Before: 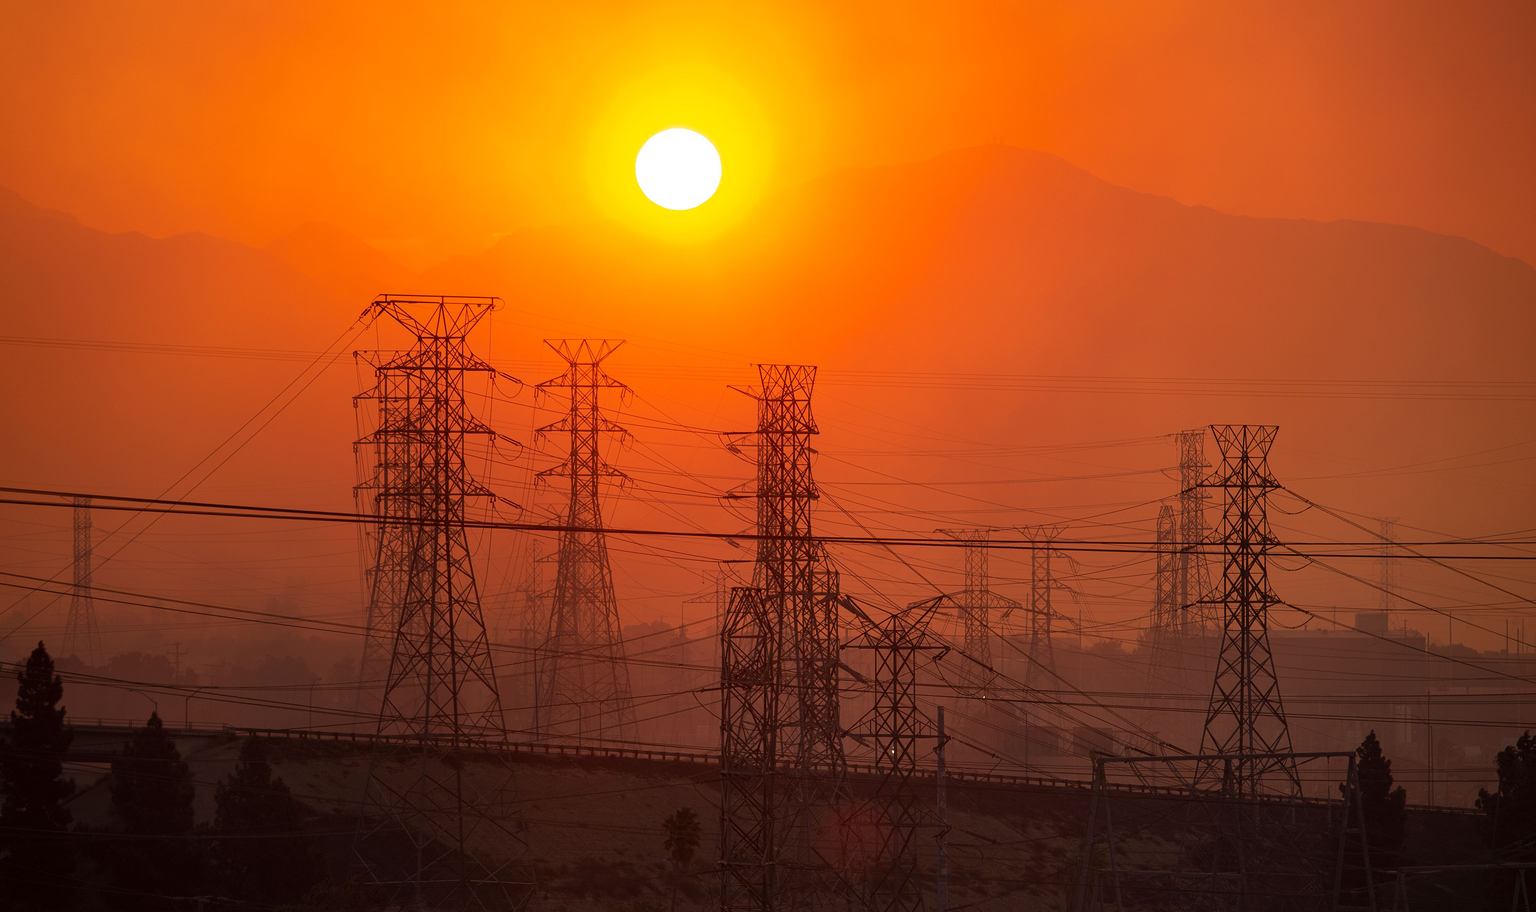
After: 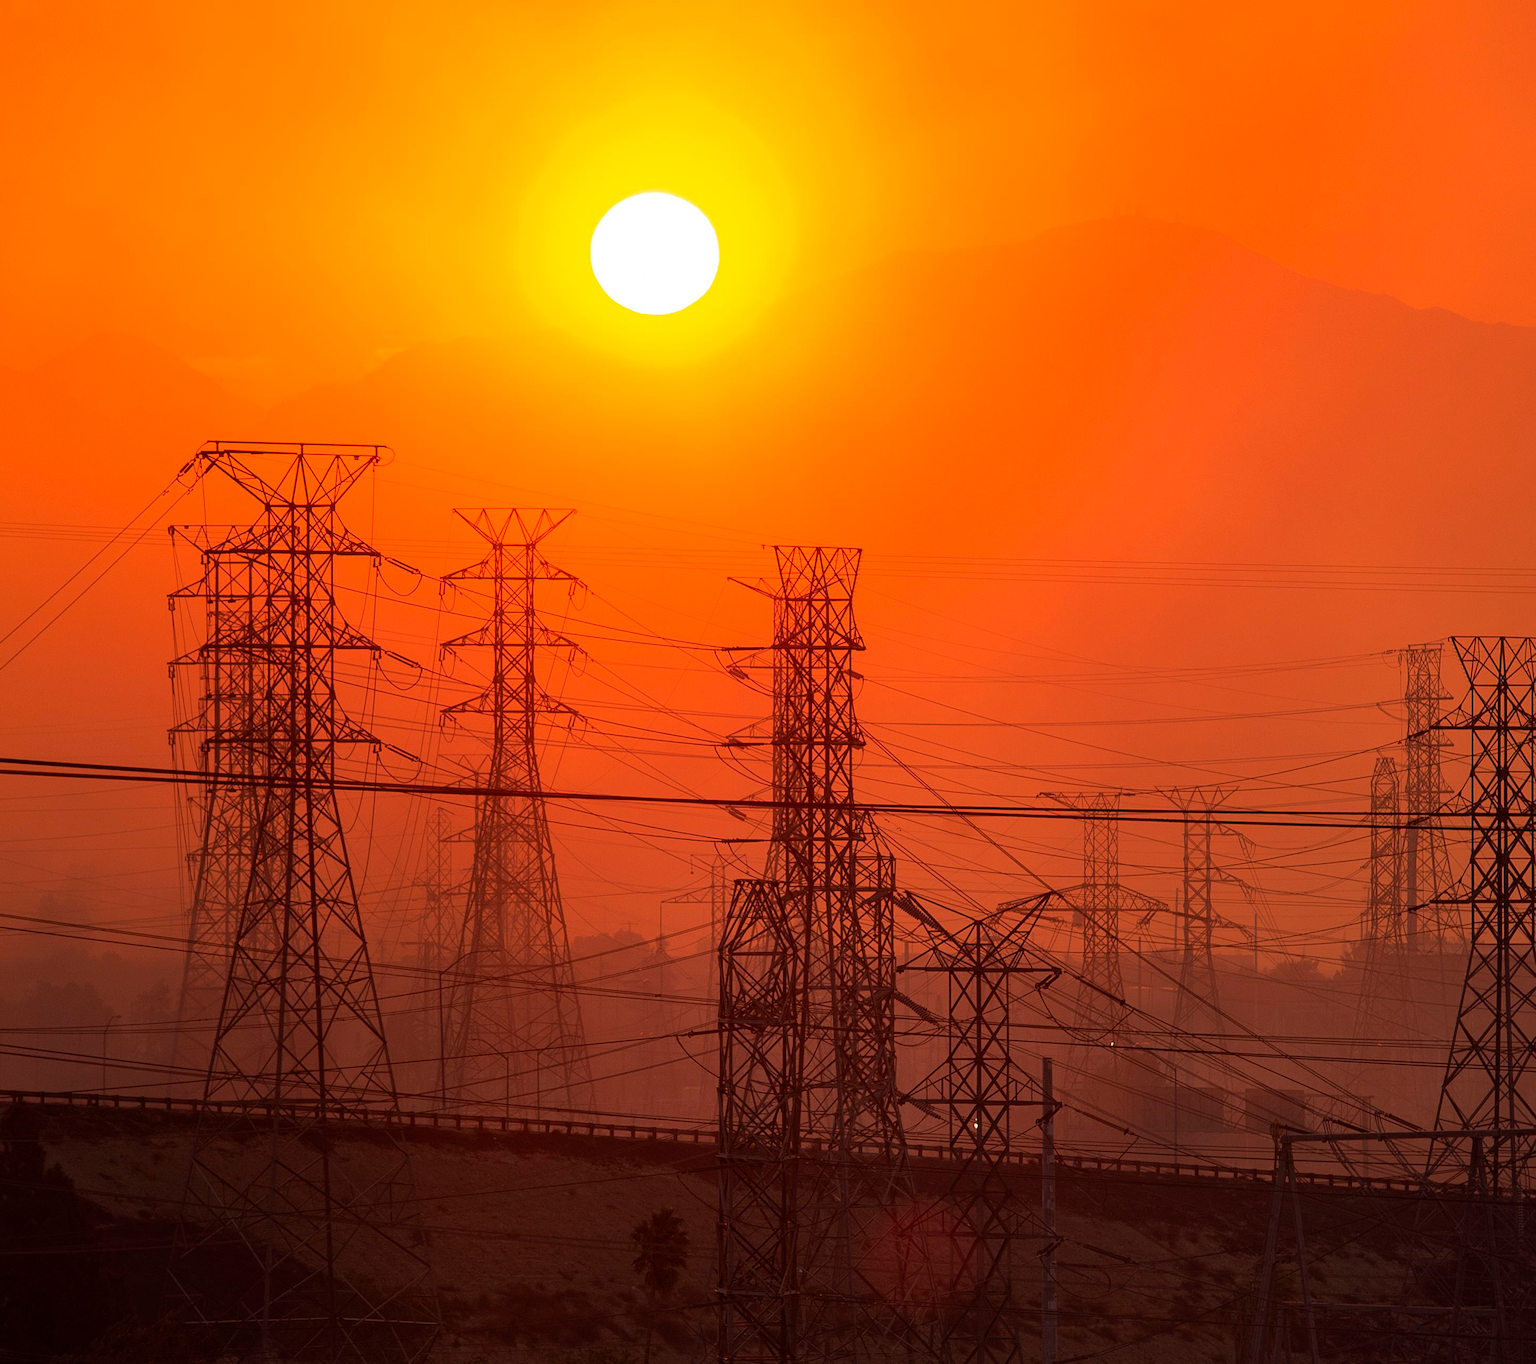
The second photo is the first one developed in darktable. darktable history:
crop and rotate: left 15.708%, right 17.457%
